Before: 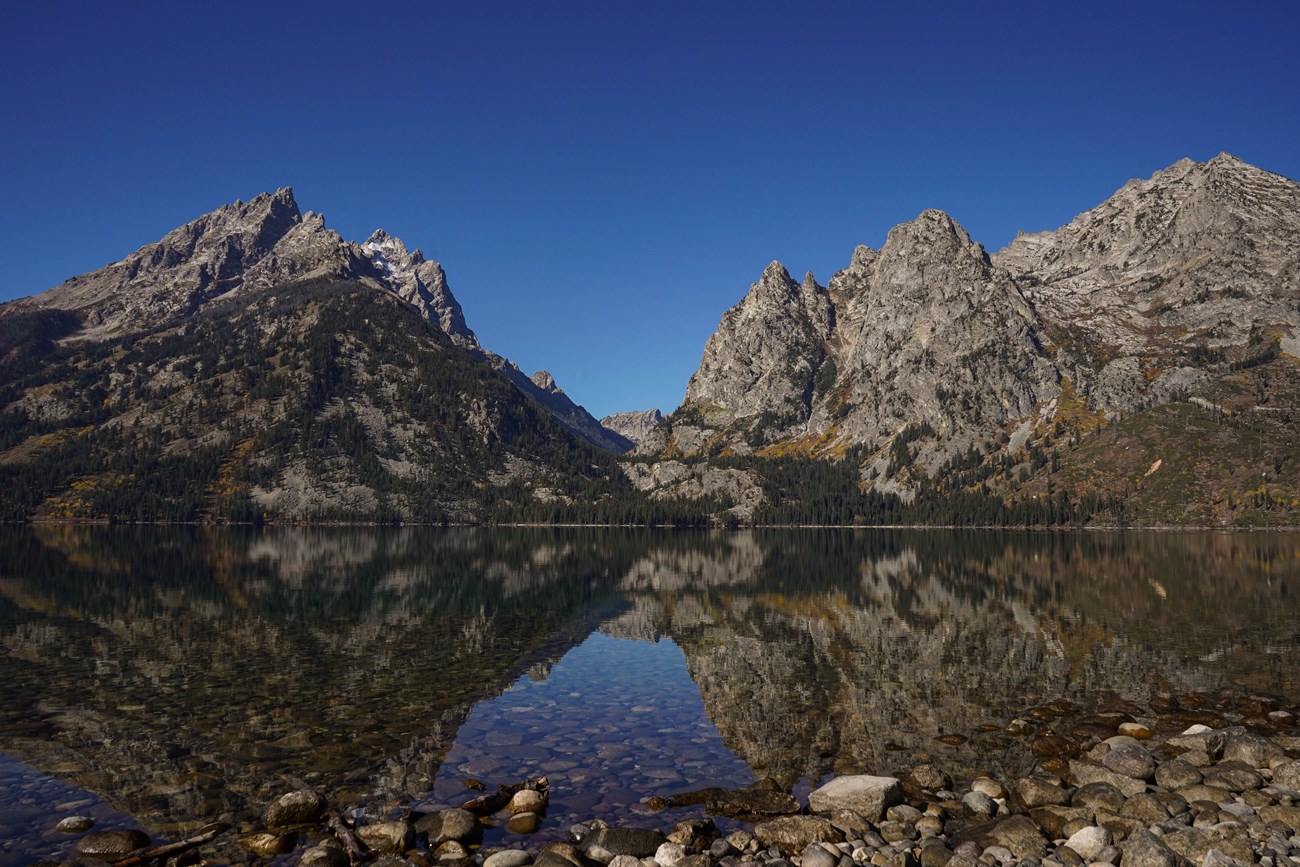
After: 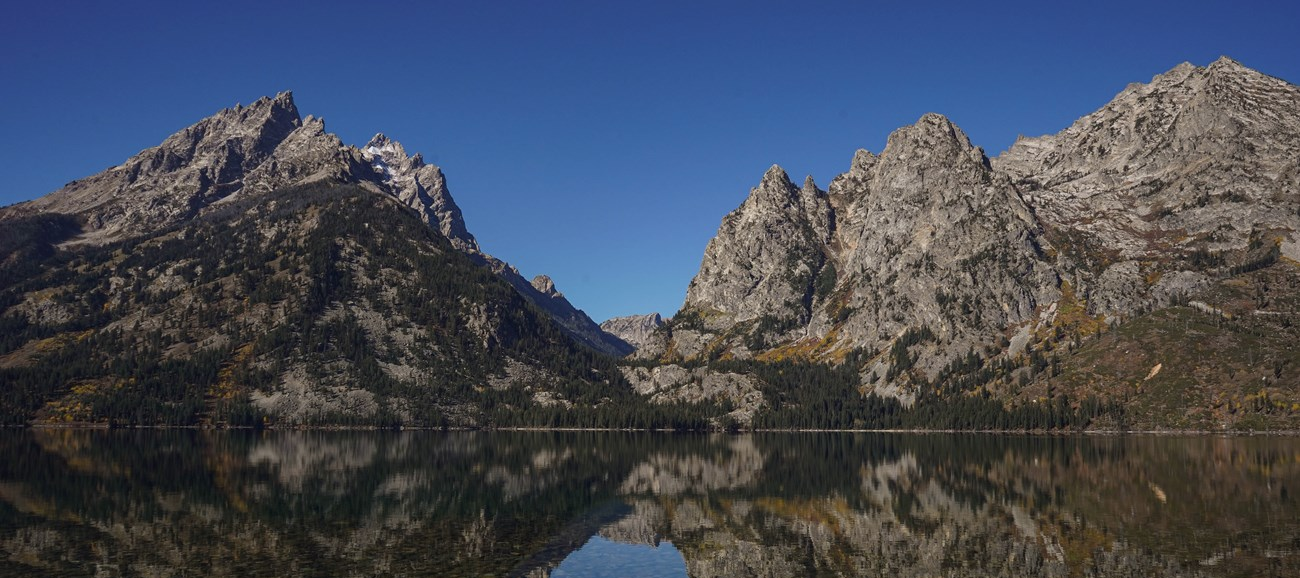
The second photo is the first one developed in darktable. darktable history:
contrast brightness saturation: contrast 0.01, saturation -0.05
crop: top 11.166%, bottom 22.168%
